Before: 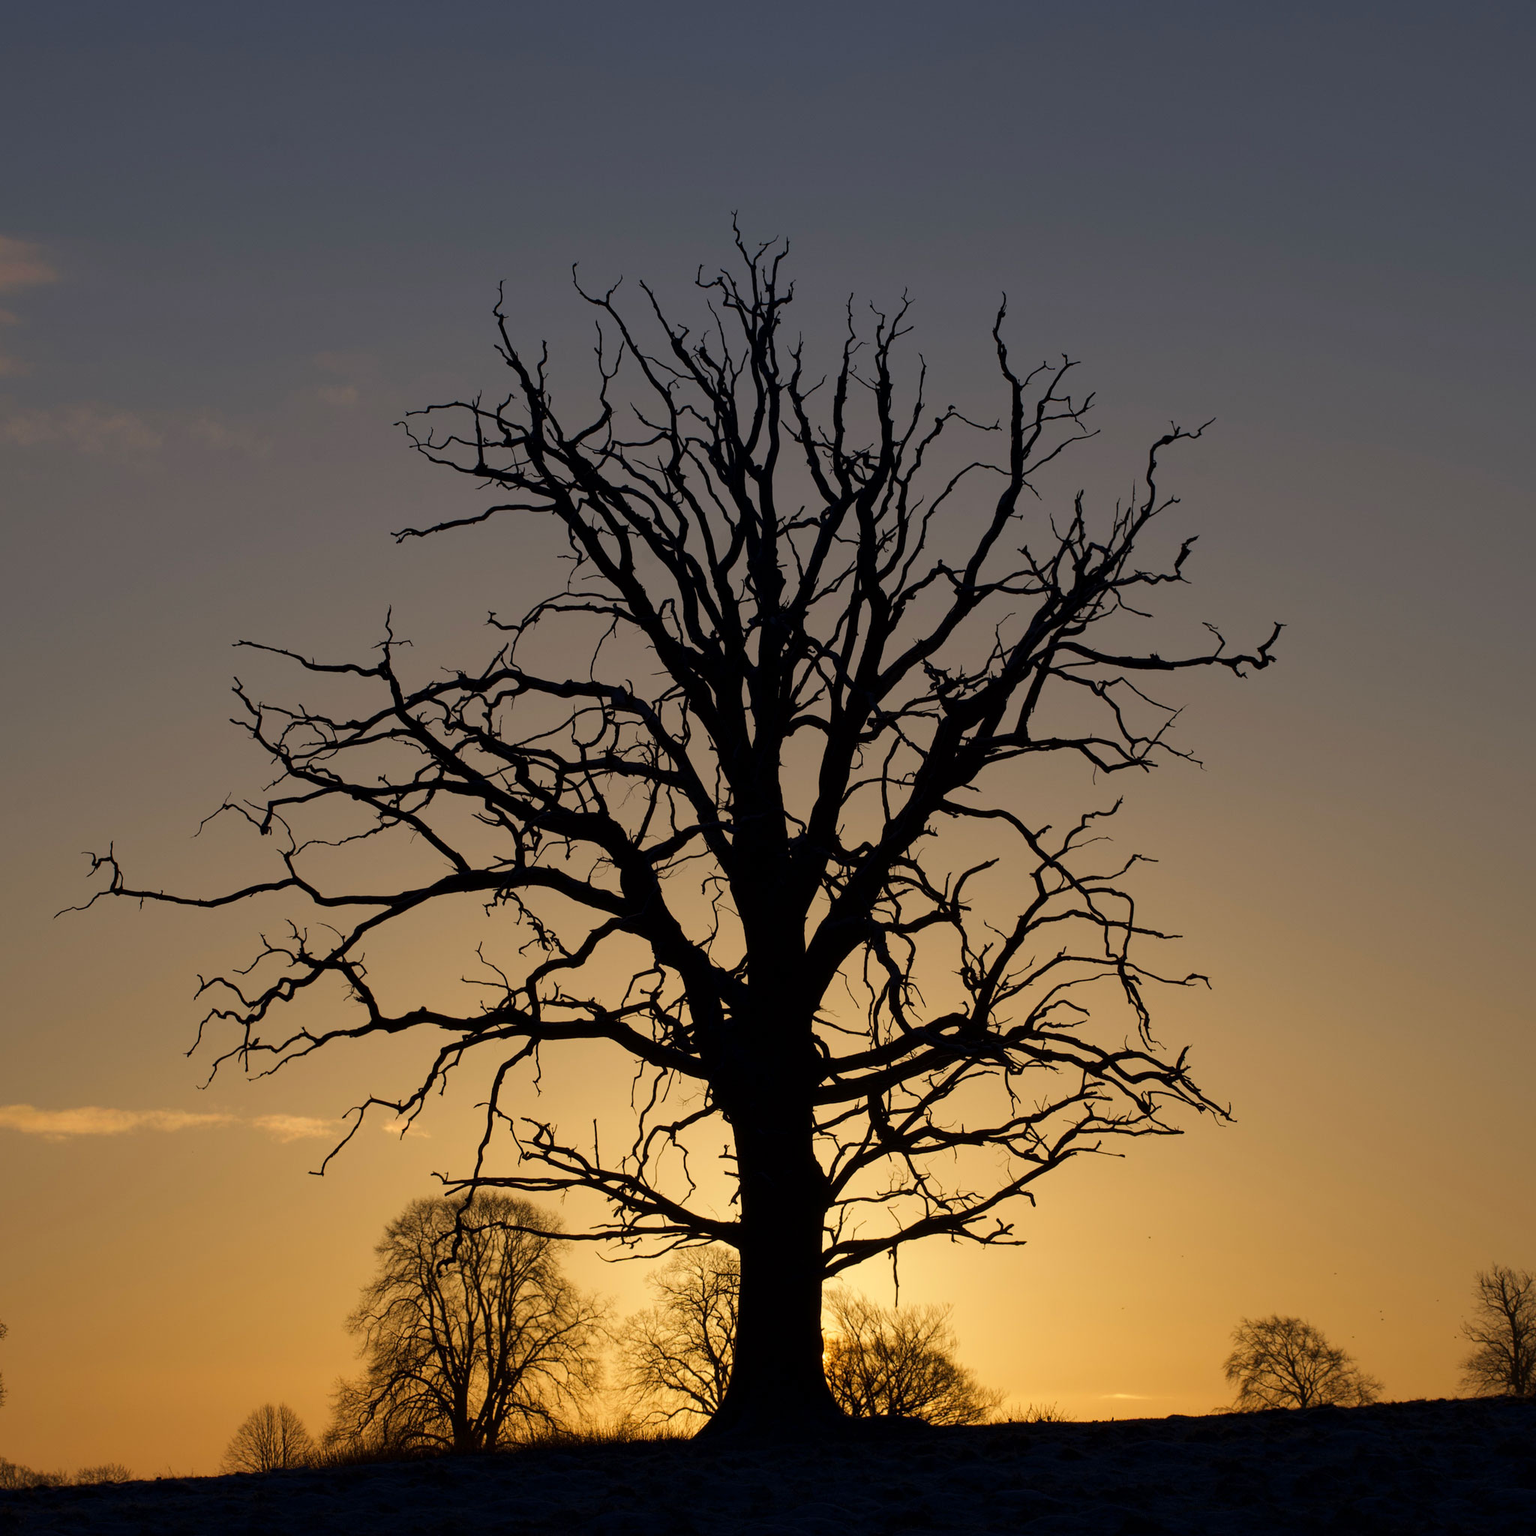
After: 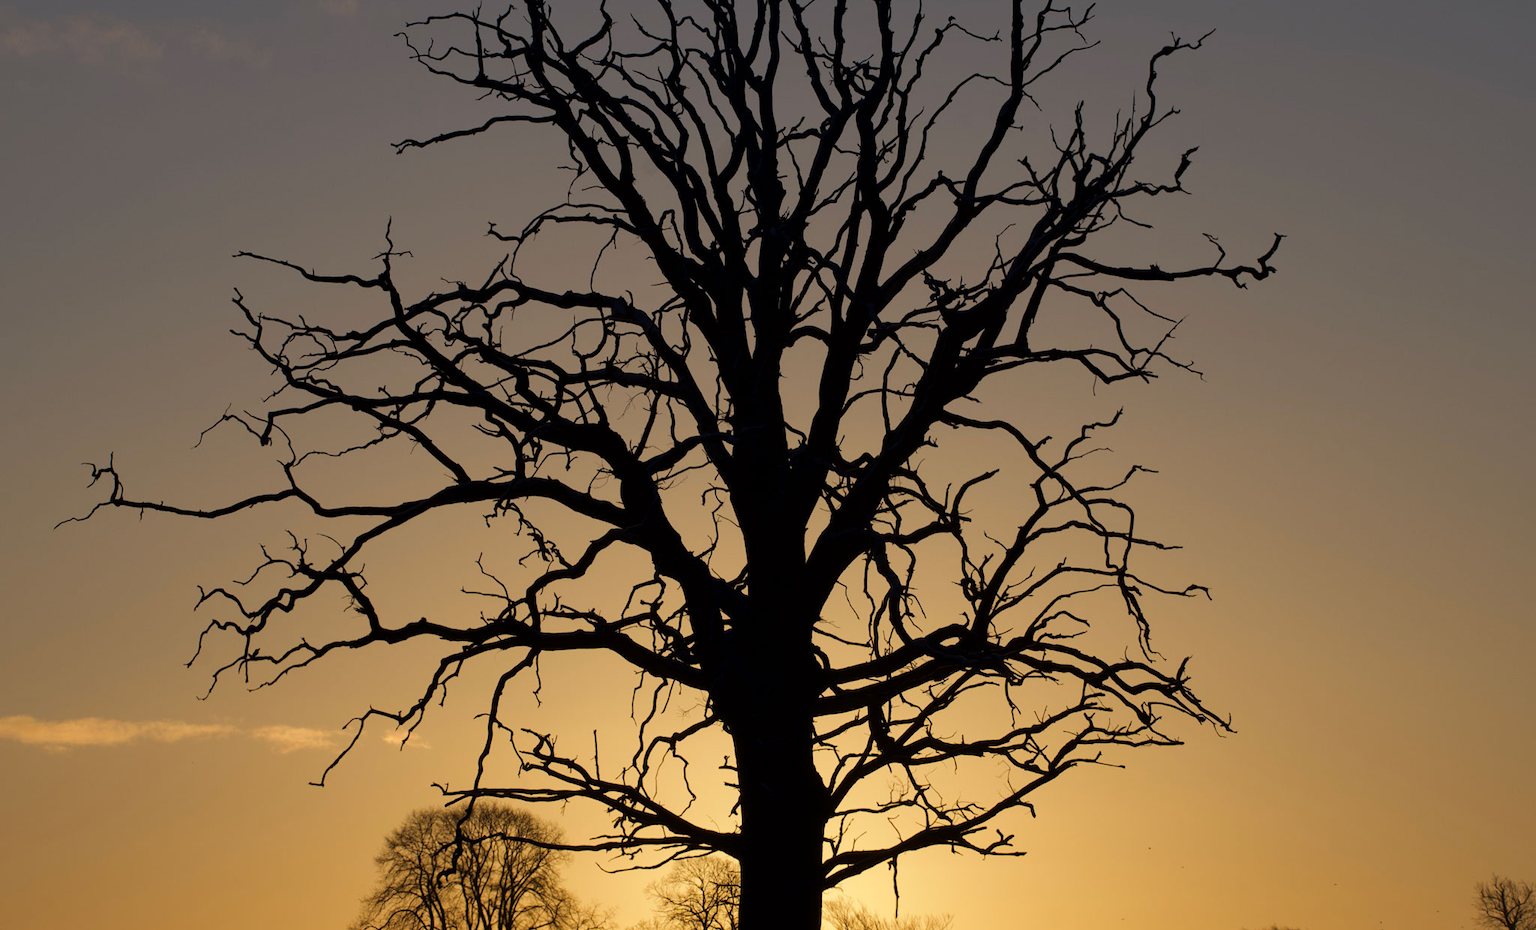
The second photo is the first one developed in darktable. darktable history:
crop and rotate: top 25.36%, bottom 14.035%
